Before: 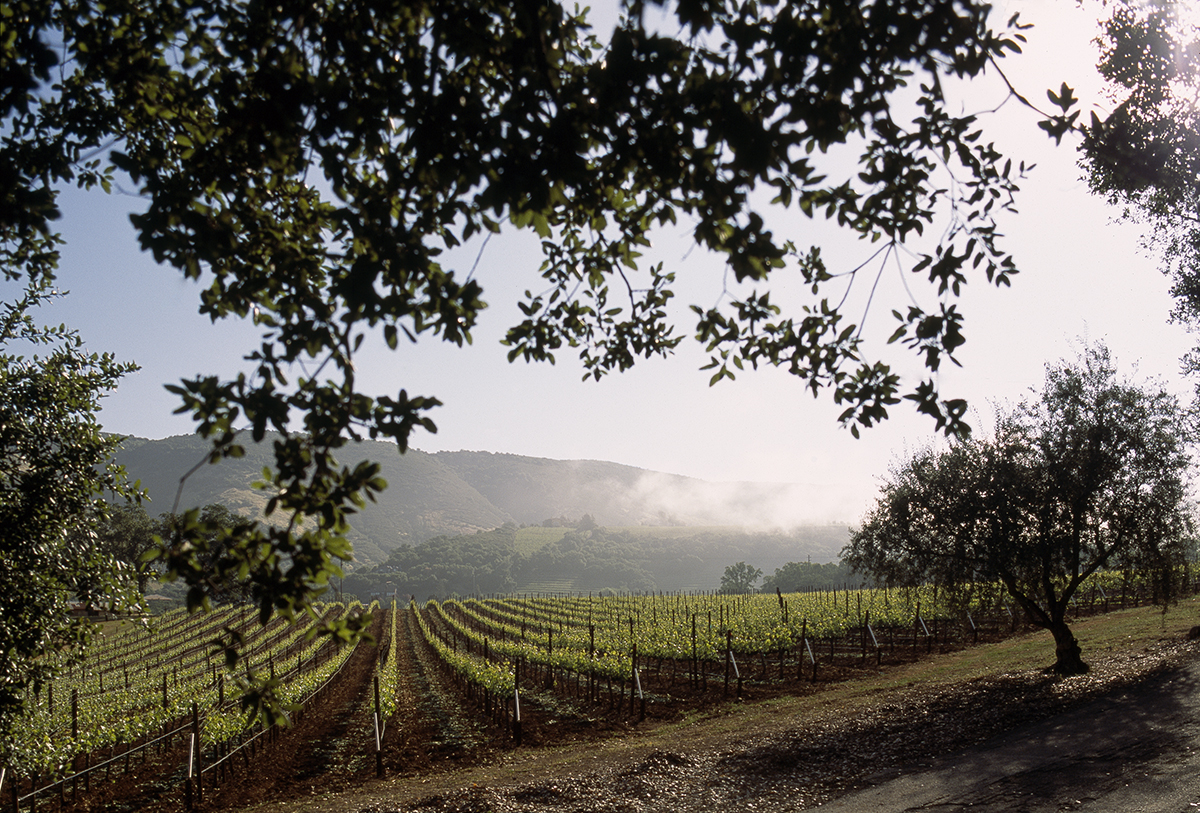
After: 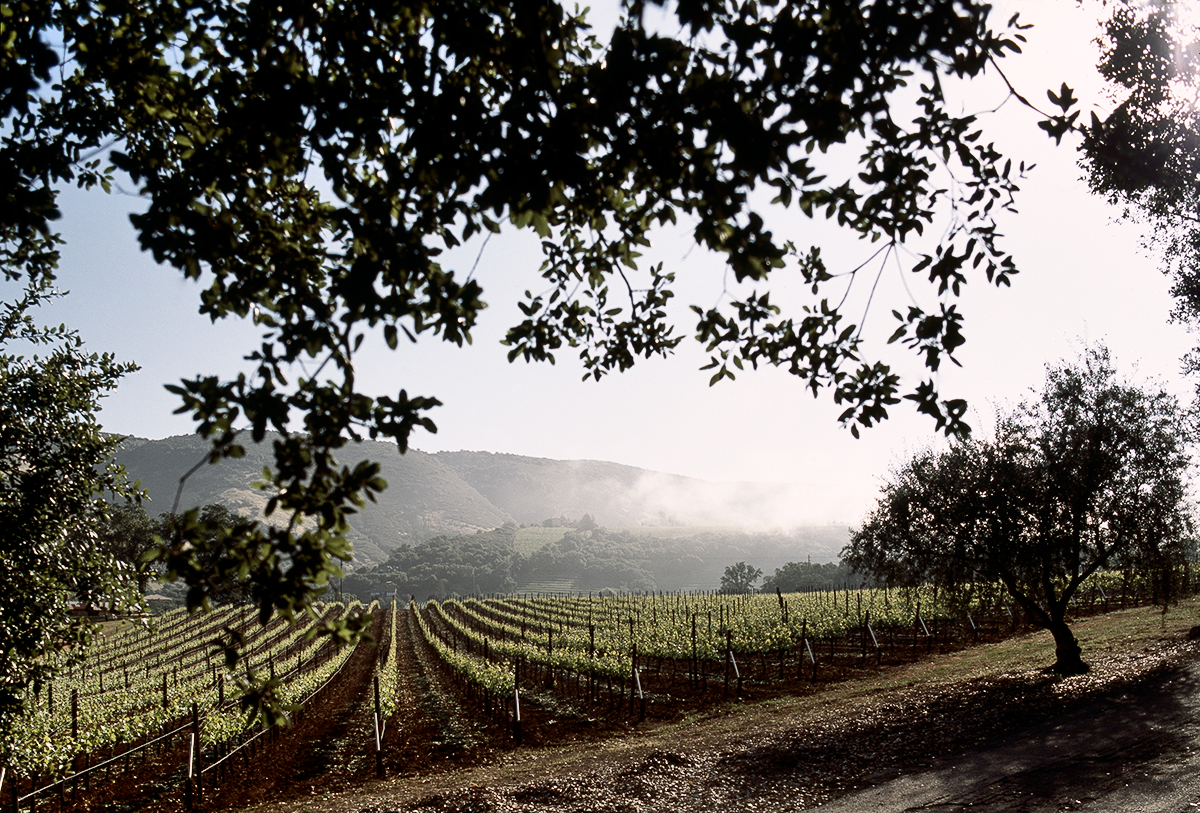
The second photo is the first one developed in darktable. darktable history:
contrast brightness saturation: contrast 0.25, saturation -0.31
shadows and highlights: soften with gaussian
